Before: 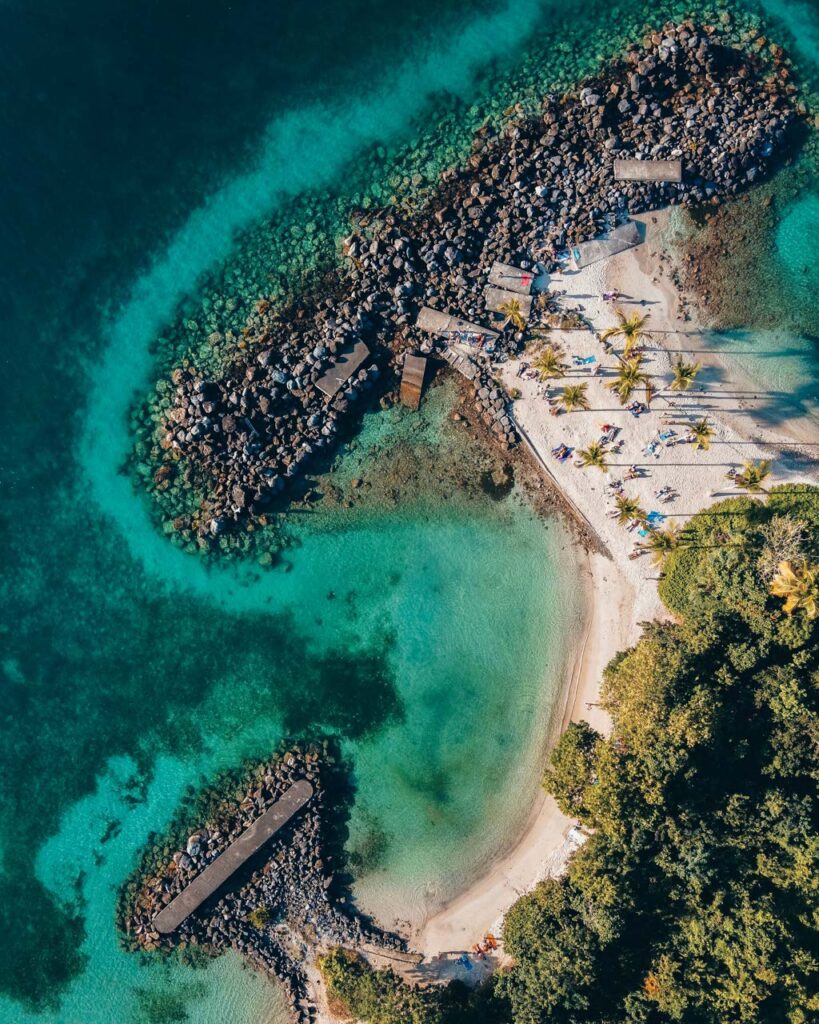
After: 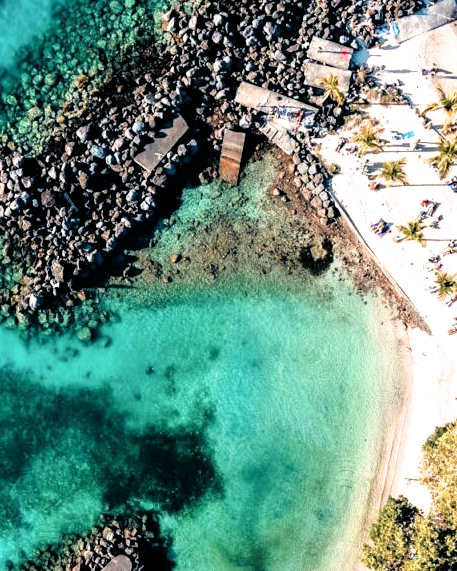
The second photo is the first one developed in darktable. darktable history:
exposure: black level correction 0, exposure 0.7 EV, compensate exposure bias true, compensate highlight preservation false
crop and rotate: left 22.13%, top 22.054%, right 22.026%, bottom 22.102%
filmic rgb: black relative exposure -3.64 EV, white relative exposure 2.44 EV, hardness 3.29
